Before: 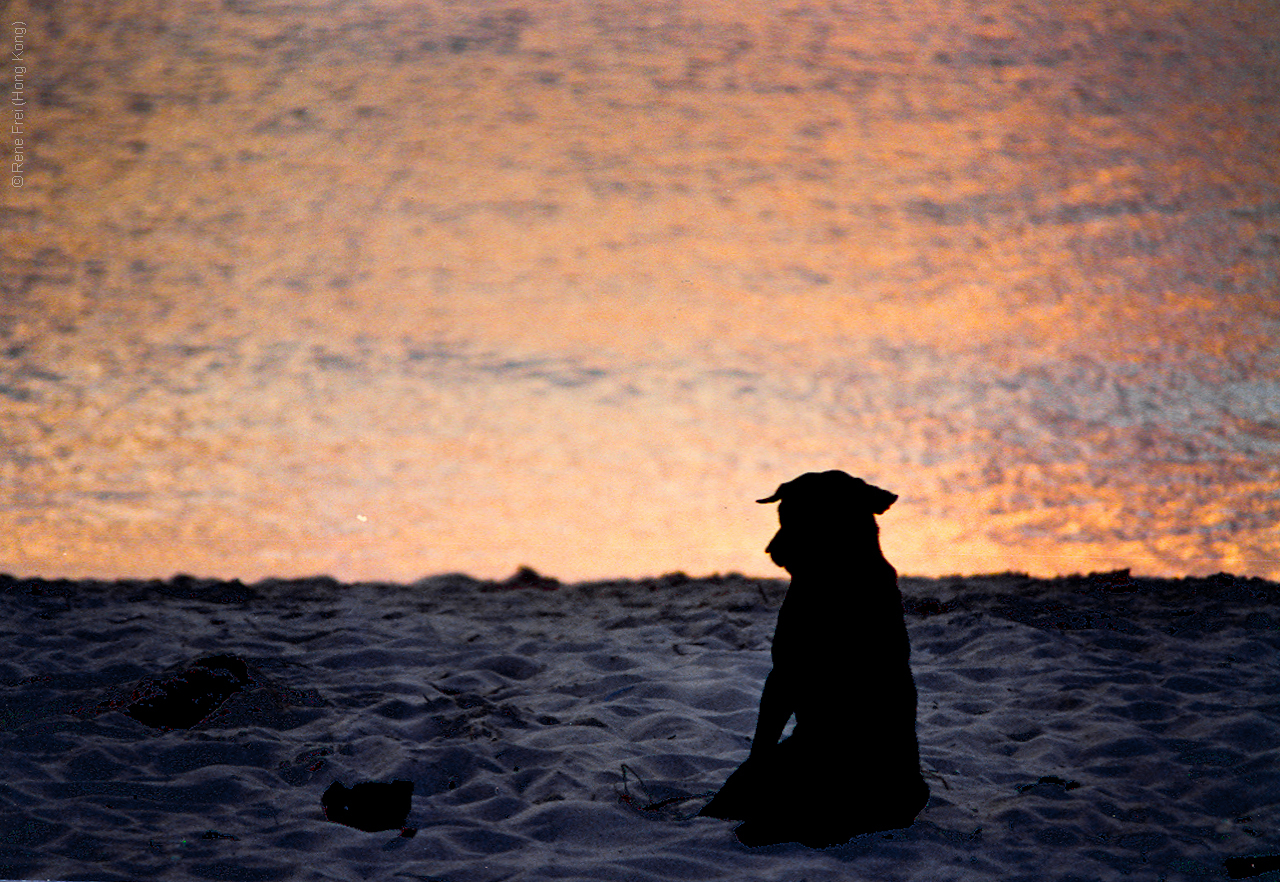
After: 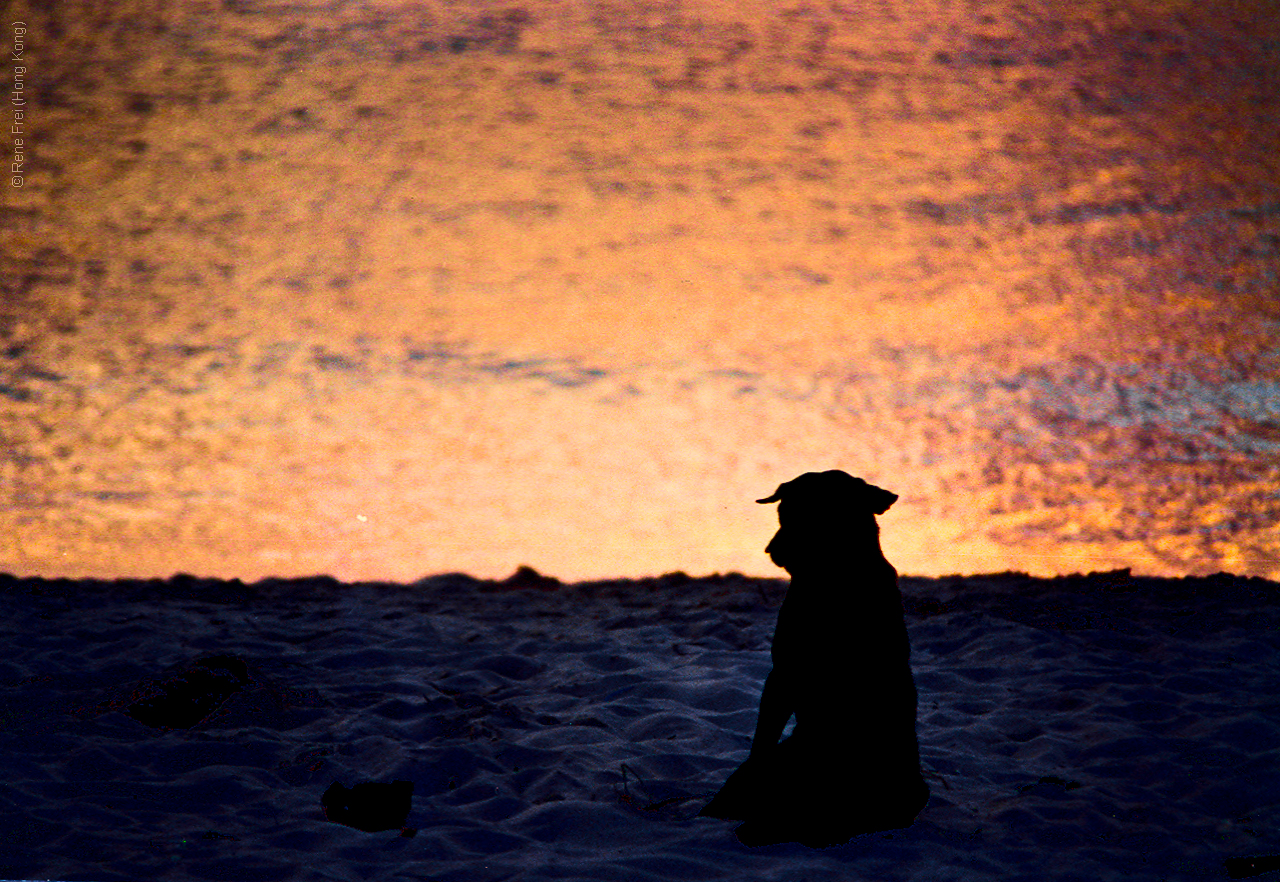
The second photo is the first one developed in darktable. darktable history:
contrast brightness saturation: contrast 0.22, brightness -0.19, saturation 0.24
velvia: strength 74%
